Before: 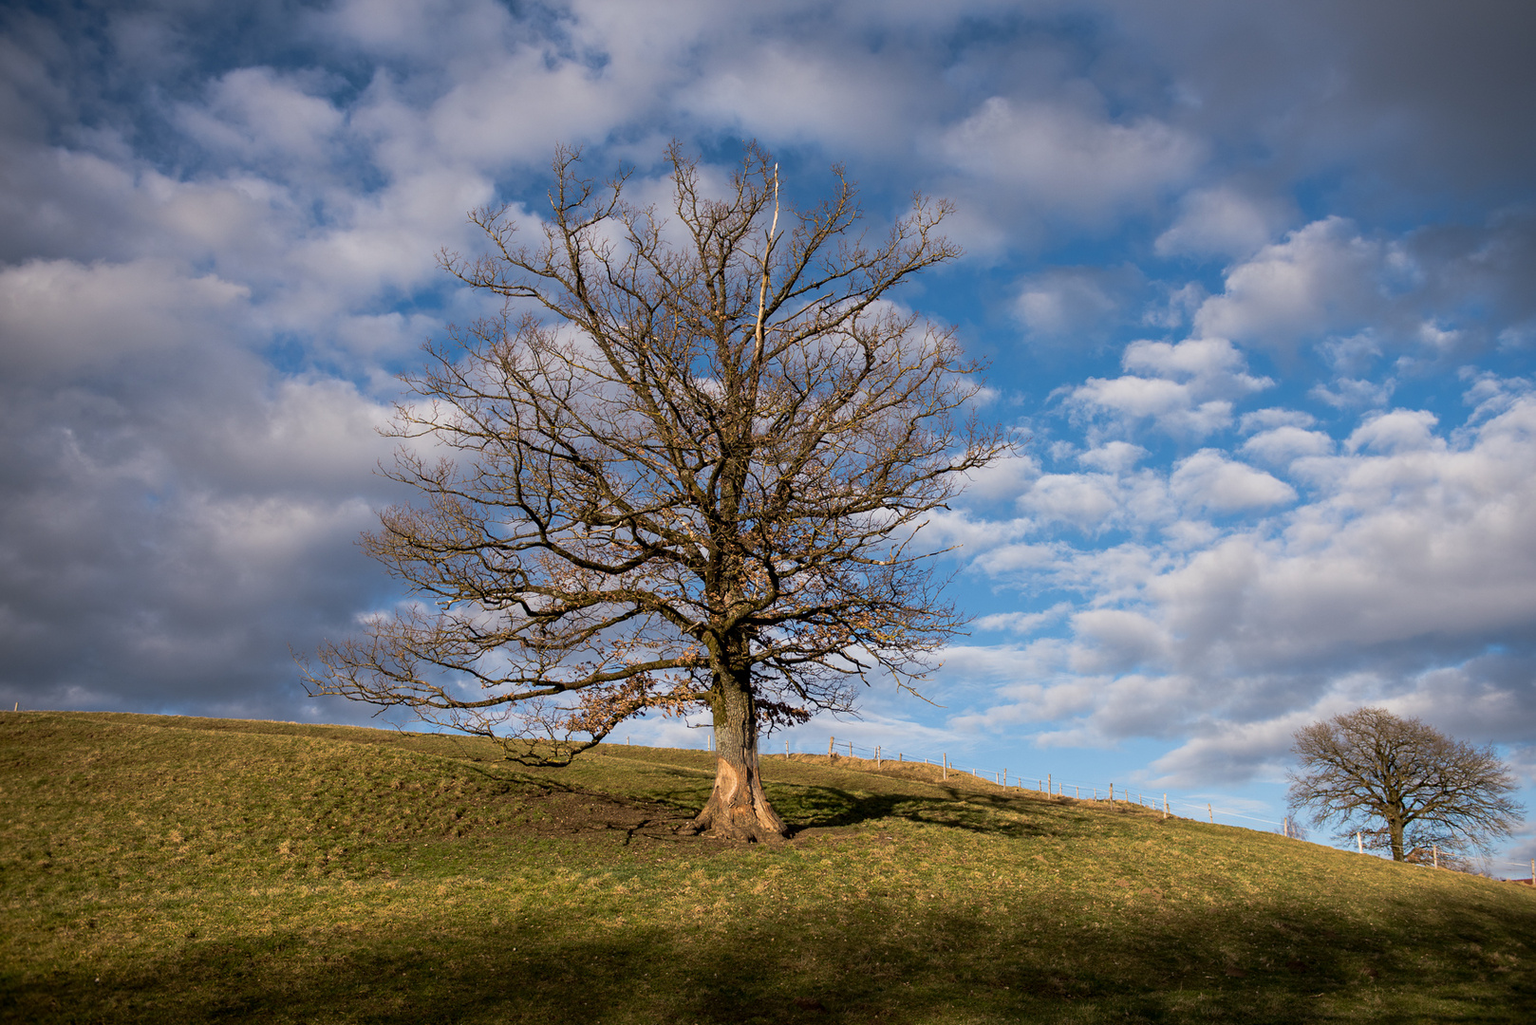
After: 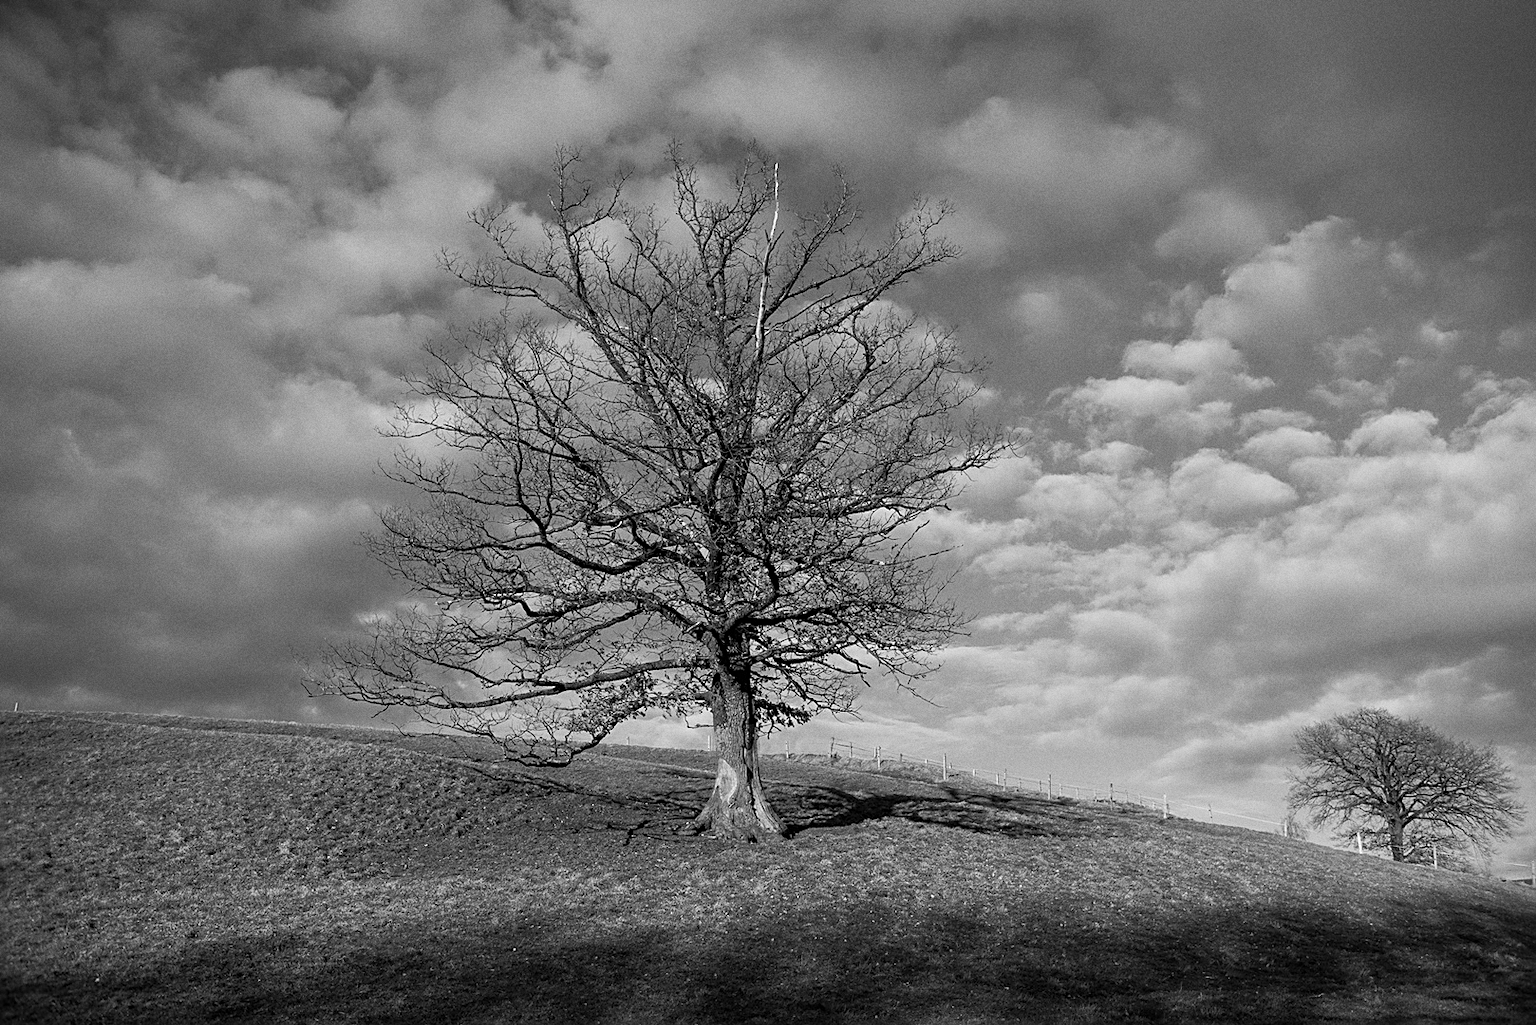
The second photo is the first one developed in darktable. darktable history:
monochrome: on, module defaults
sharpen: on, module defaults
grain: coarseness 0.47 ISO
